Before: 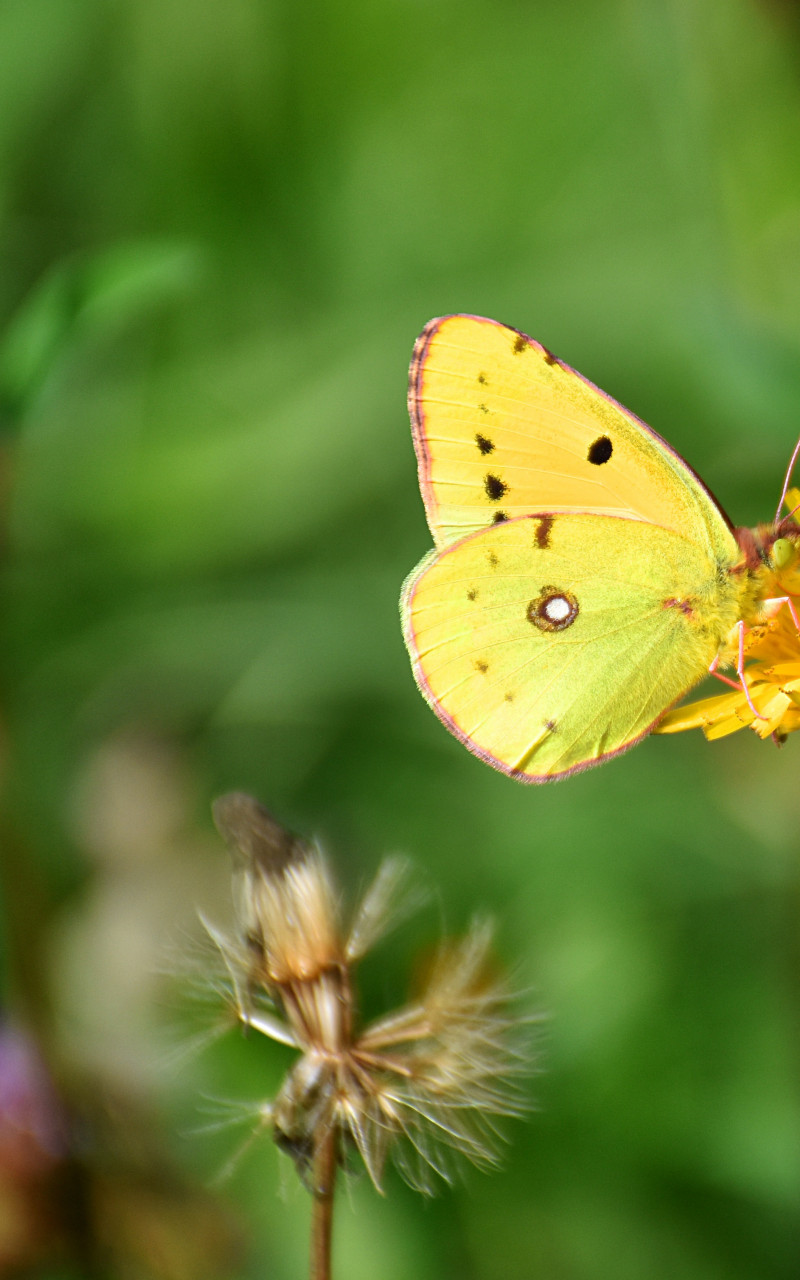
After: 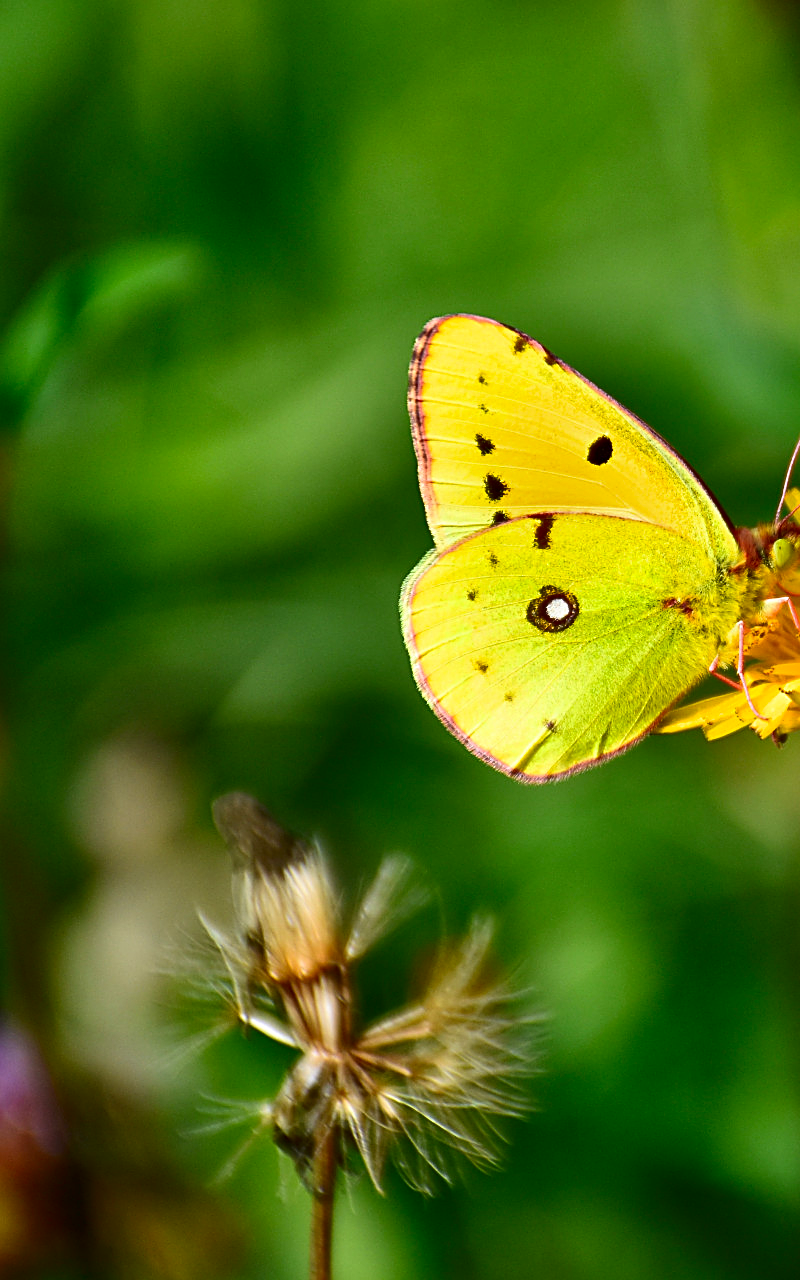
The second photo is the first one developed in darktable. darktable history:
sharpen: on, module defaults
contrast brightness saturation: contrast 0.19, brightness -0.11, saturation 0.21
shadows and highlights: shadows 19.13, highlights -83.41, soften with gaussian
